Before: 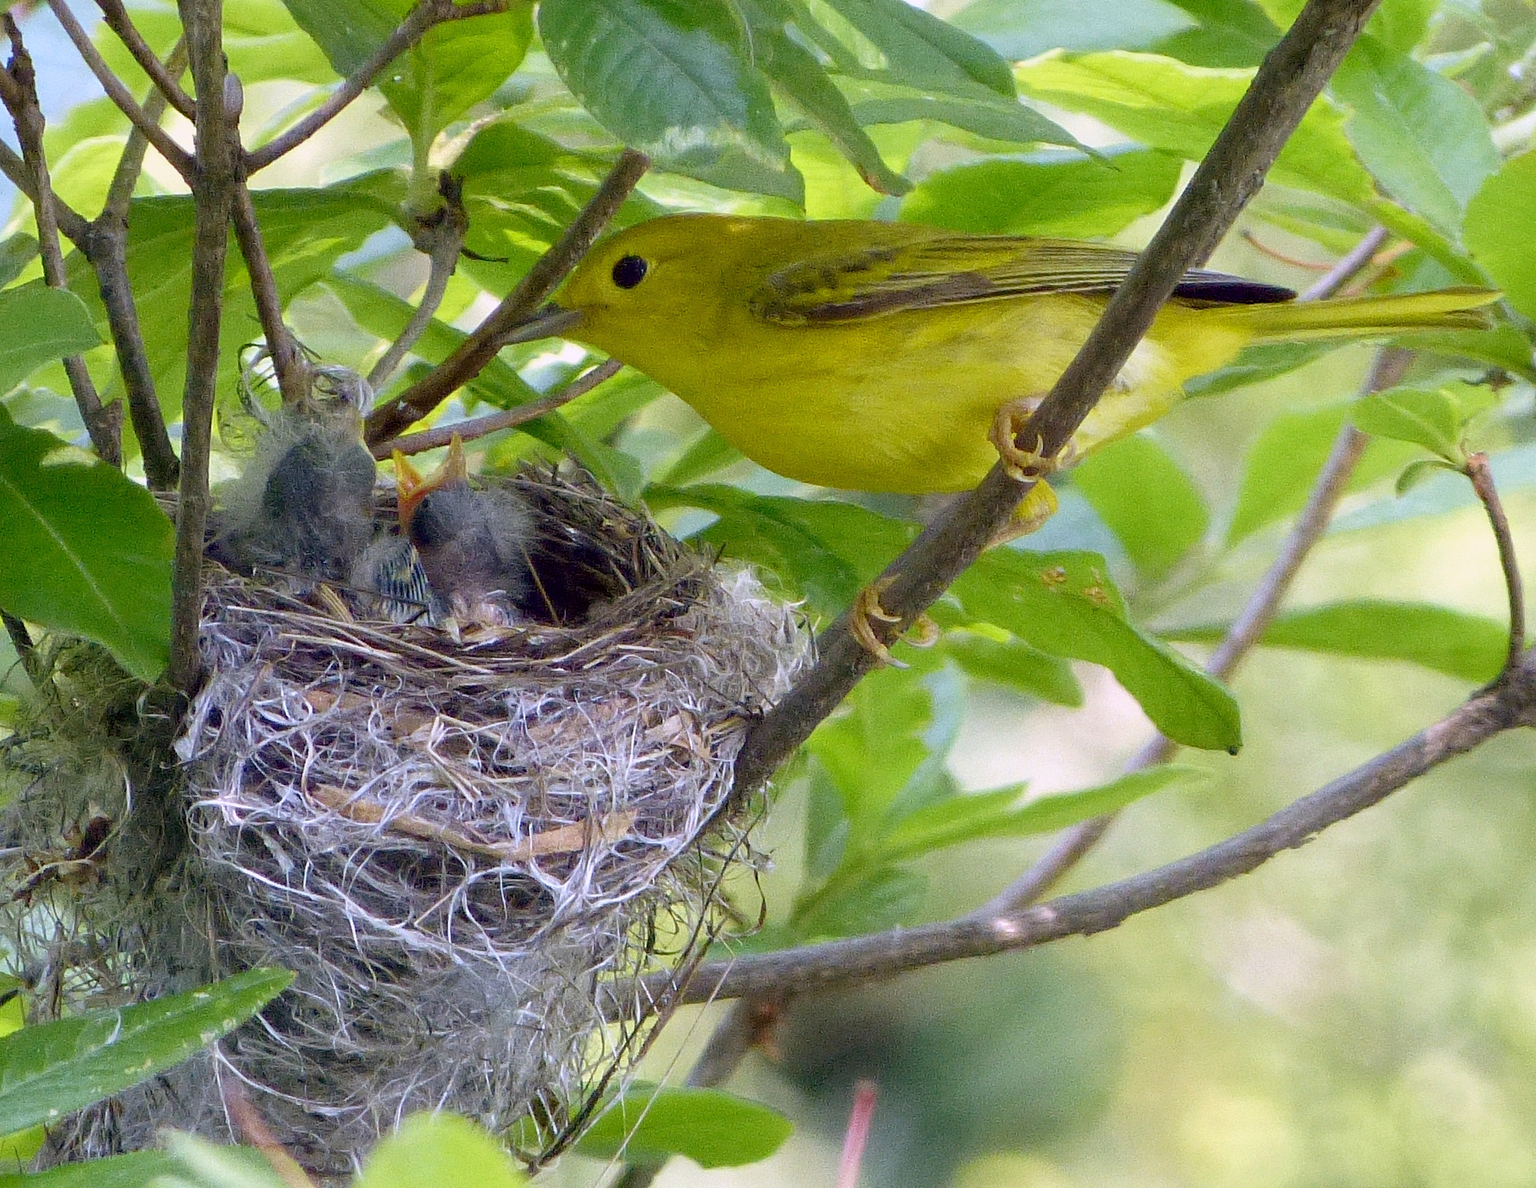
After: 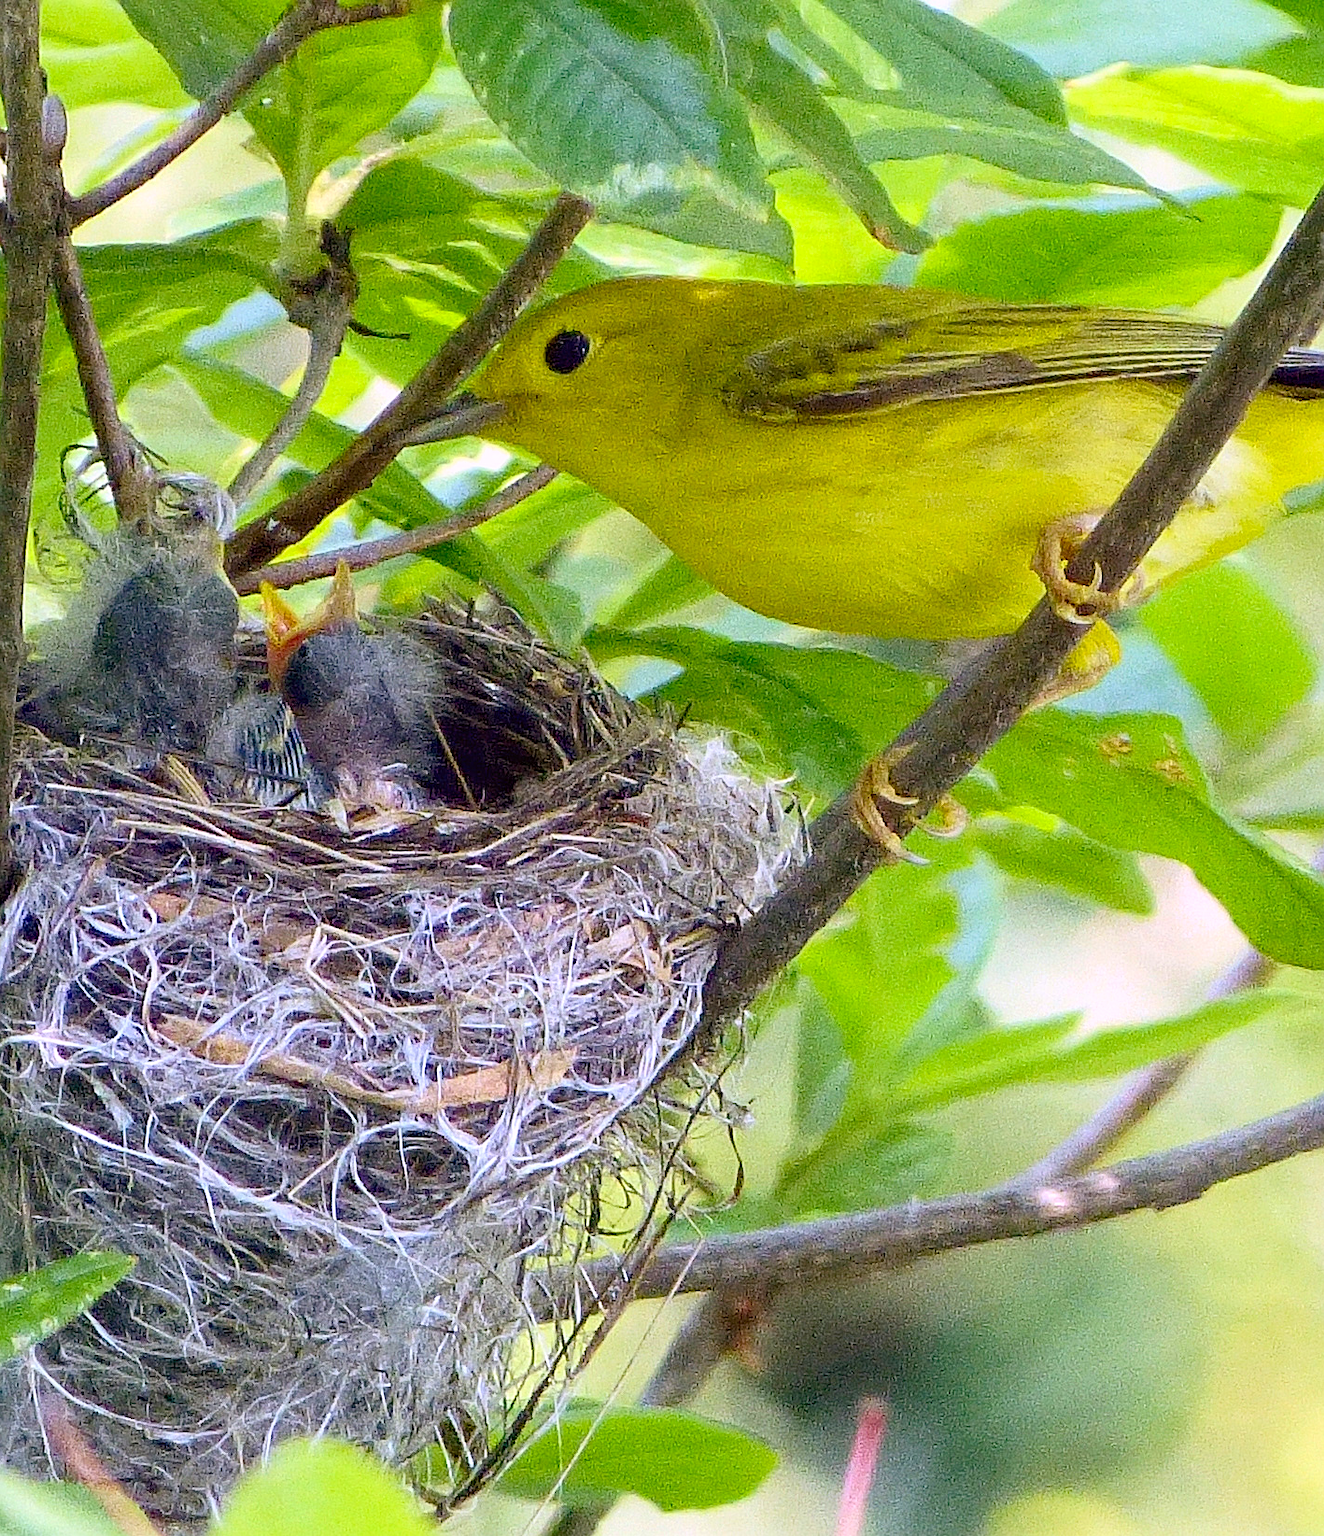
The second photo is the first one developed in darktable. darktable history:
contrast brightness saturation: contrast 0.203, brightness 0.16, saturation 0.223
haze removal: compatibility mode true, adaptive false
crop and rotate: left 12.462%, right 20.829%
sharpen: on, module defaults
